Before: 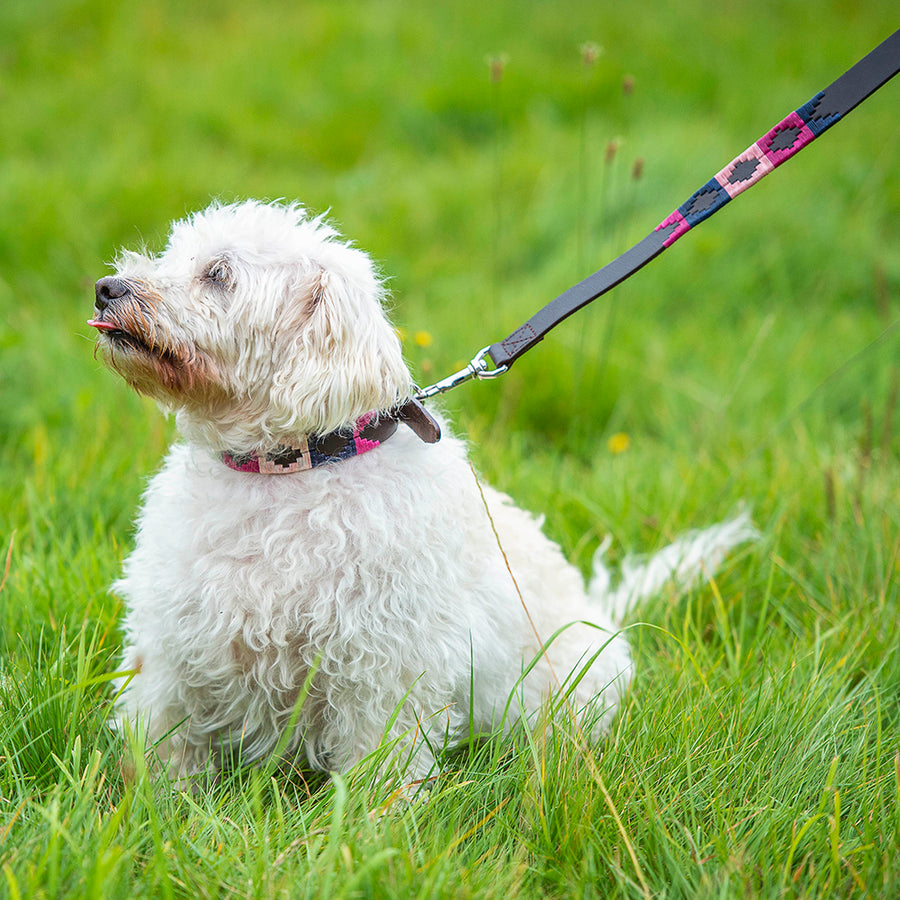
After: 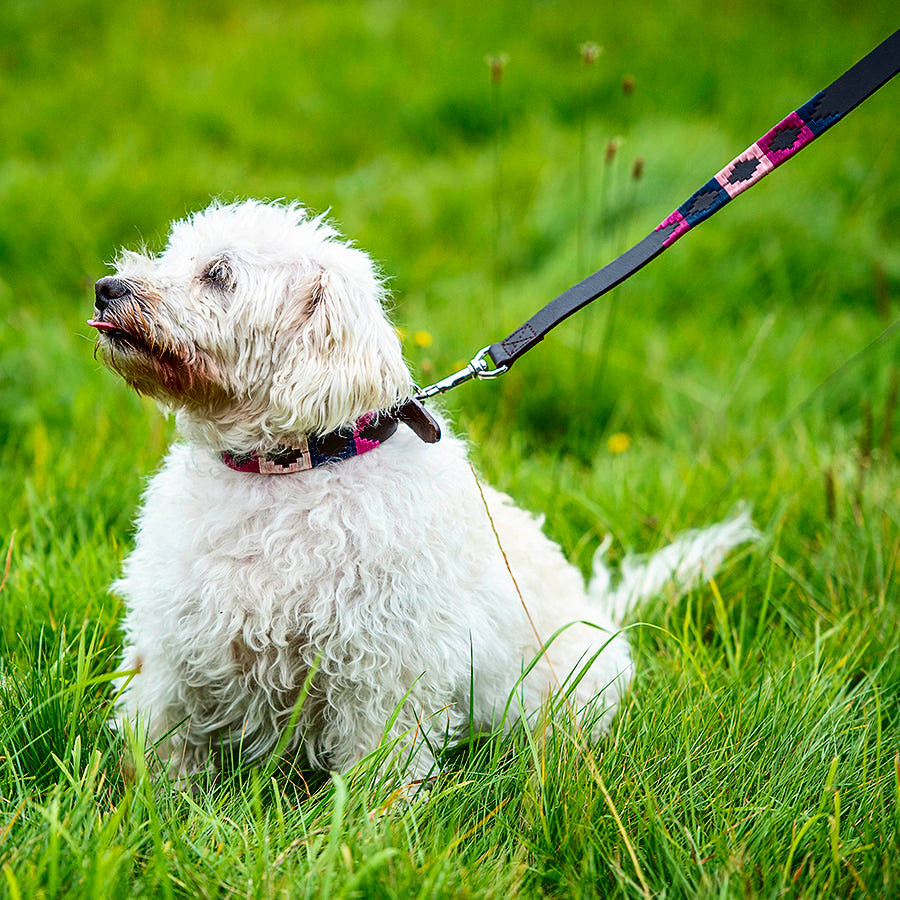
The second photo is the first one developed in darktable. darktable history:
sharpen: amount 0.2
contrast brightness saturation: contrast 0.24, brightness -0.24, saturation 0.14
